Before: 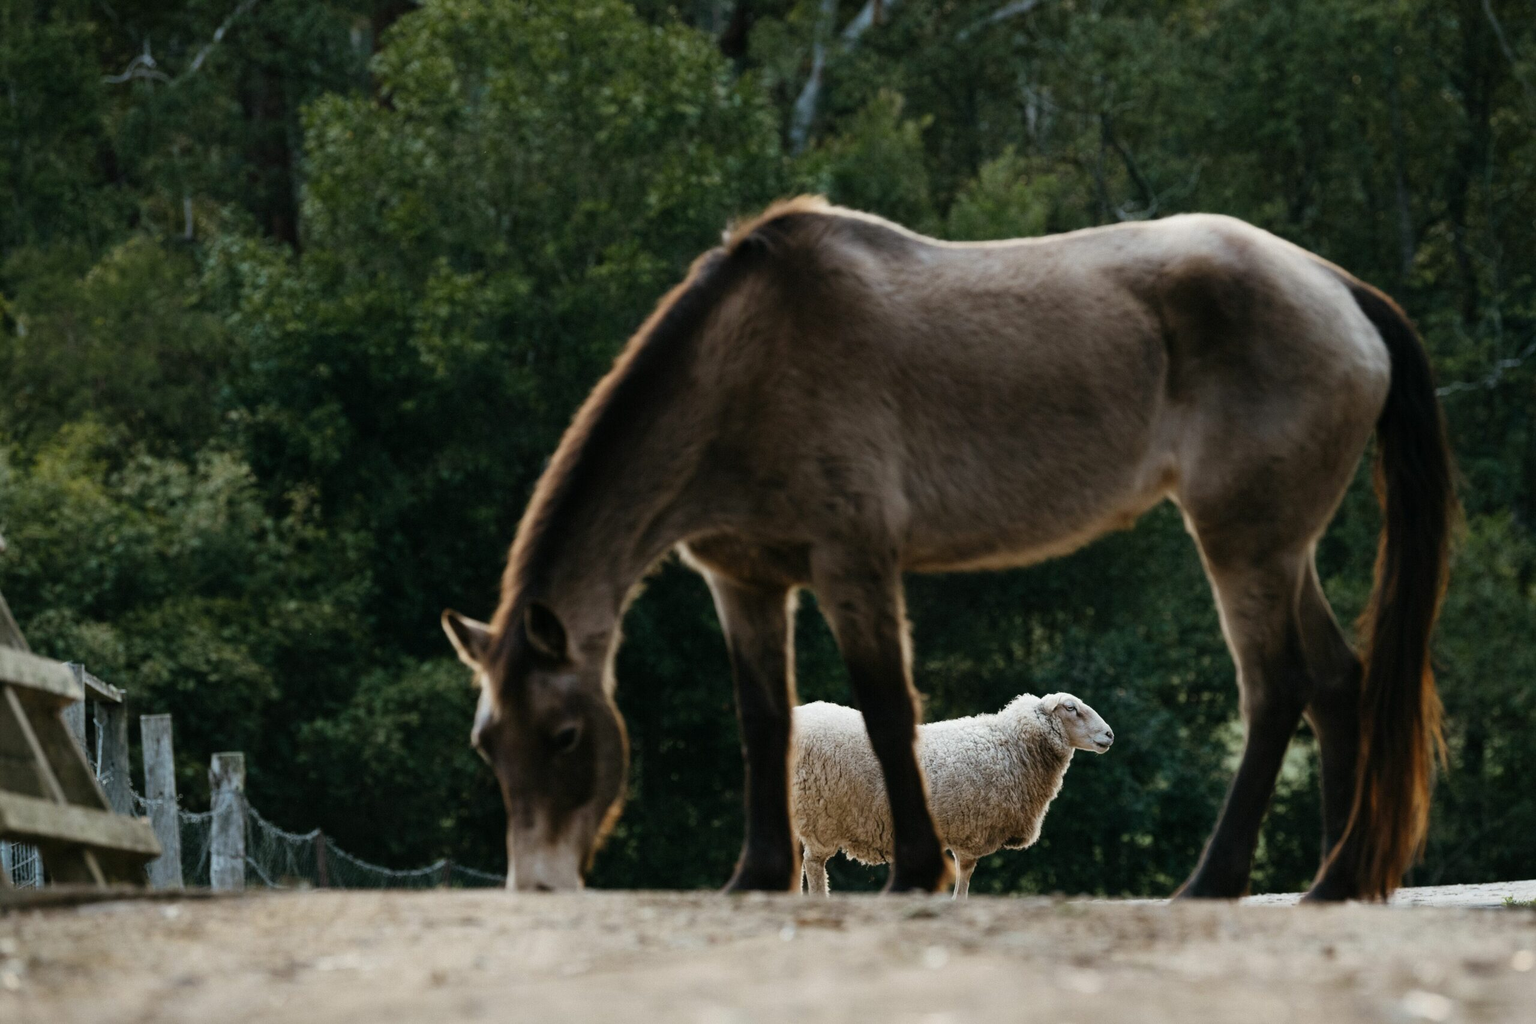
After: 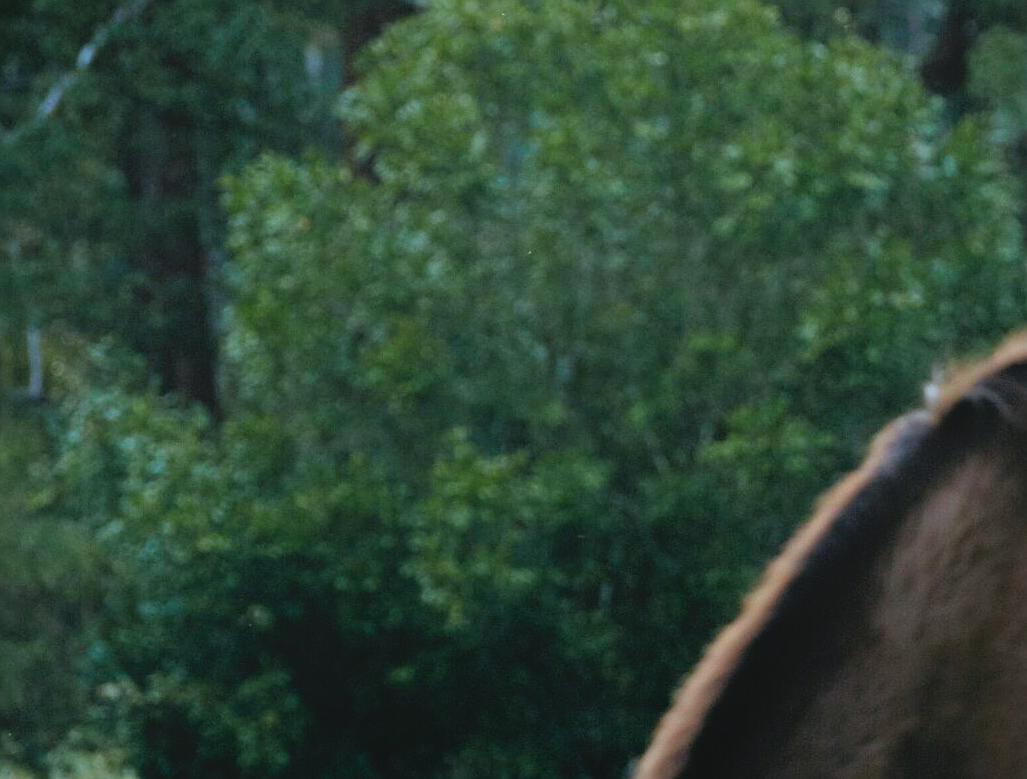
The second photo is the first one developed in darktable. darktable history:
tone equalizer: -7 EV 0.153 EV, -6 EV 0.582 EV, -5 EV 1.15 EV, -4 EV 1.31 EV, -3 EV 1.16 EV, -2 EV 0.6 EV, -1 EV 0.159 EV
crop and rotate: left 10.901%, top 0.116%, right 48.947%, bottom 54.238%
sharpen: on, module defaults
color calibration: x 0.38, y 0.39, temperature 4080.75 K
local contrast: detail 69%
